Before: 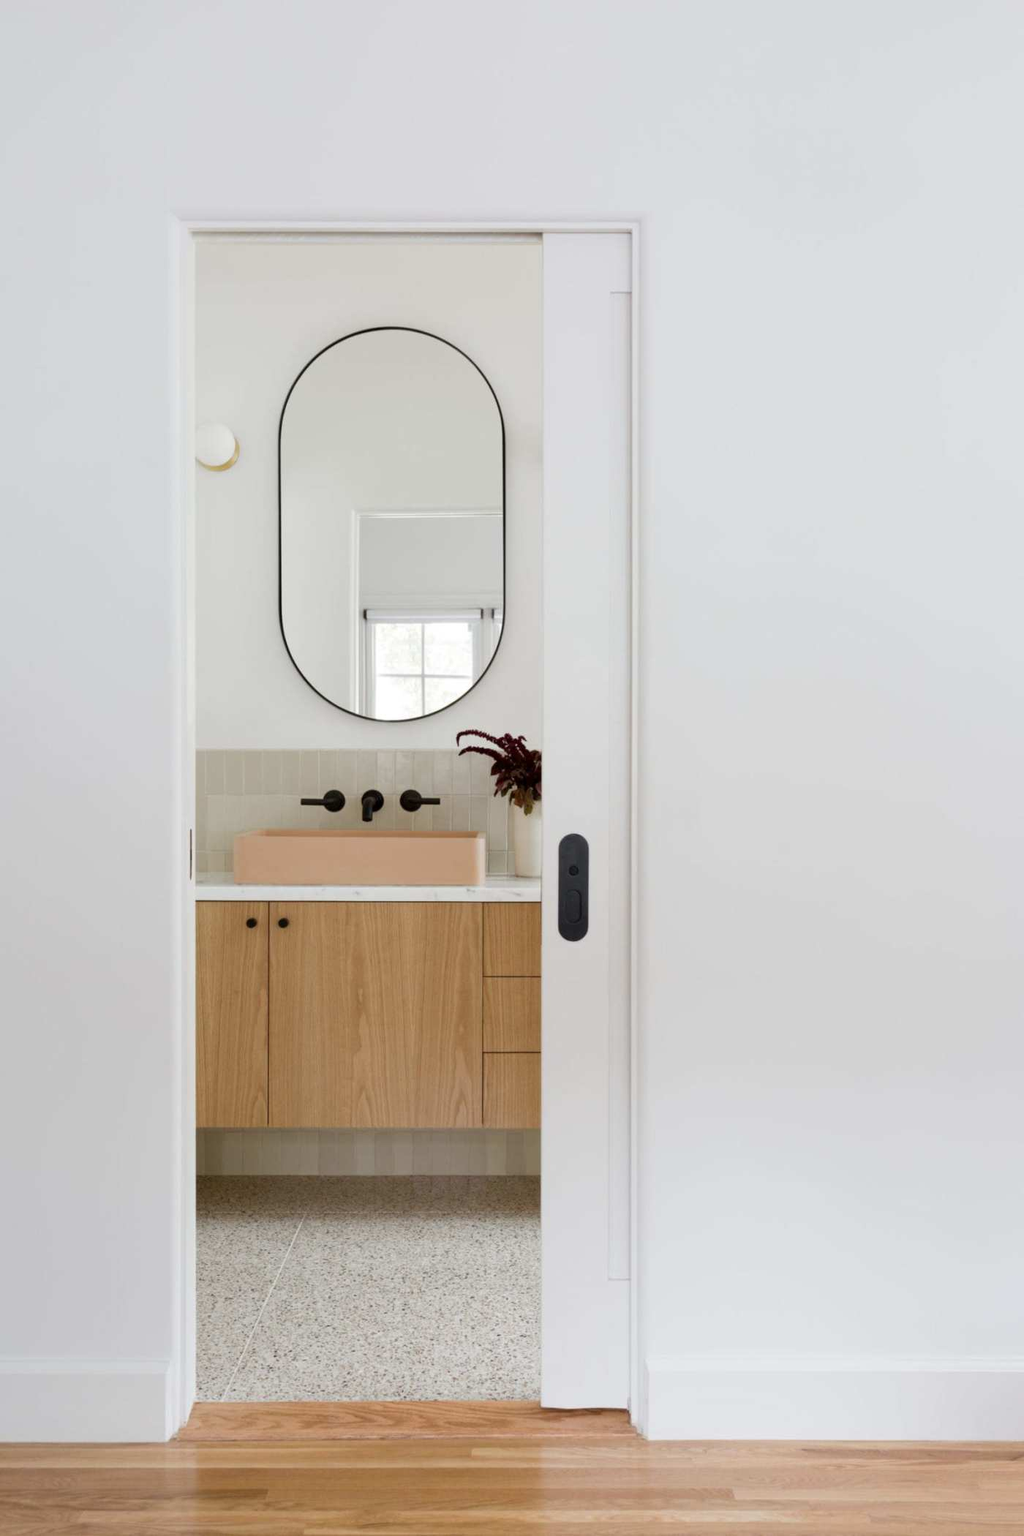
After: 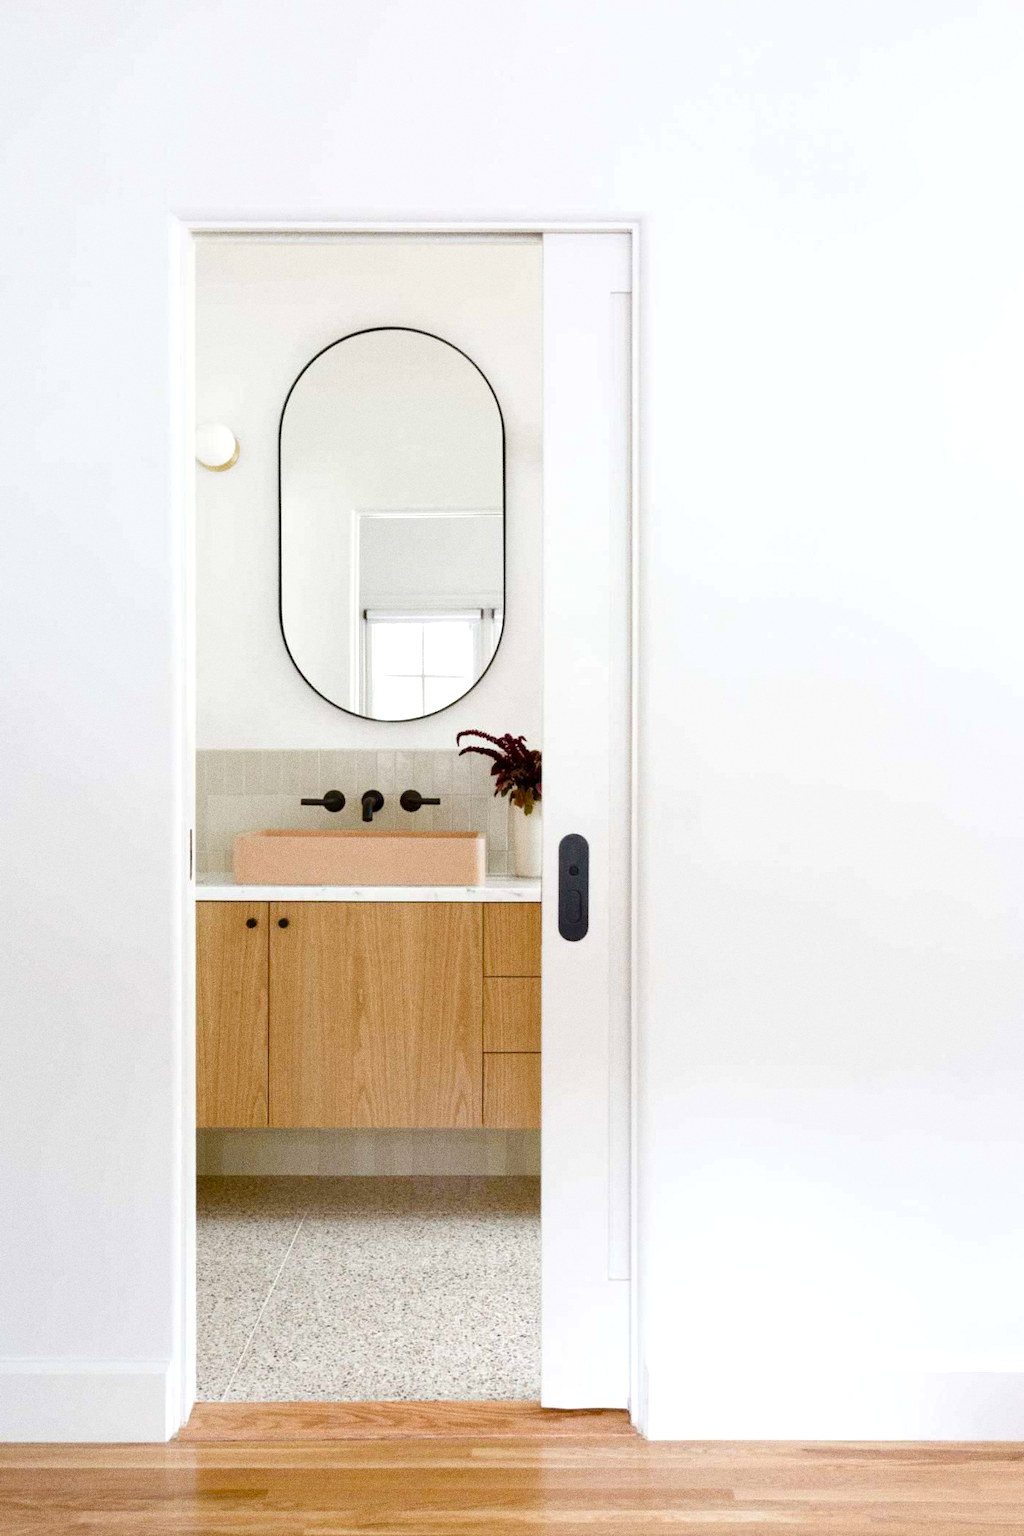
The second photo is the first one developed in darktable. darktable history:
grain: coarseness 0.09 ISO, strength 40%
color balance rgb: perceptual saturation grading › global saturation 25%, perceptual saturation grading › highlights -50%, perceptual saturation grading › shadows 30%, perceptual brilliance grading › global brilliance 12%, global vibrance 20%
